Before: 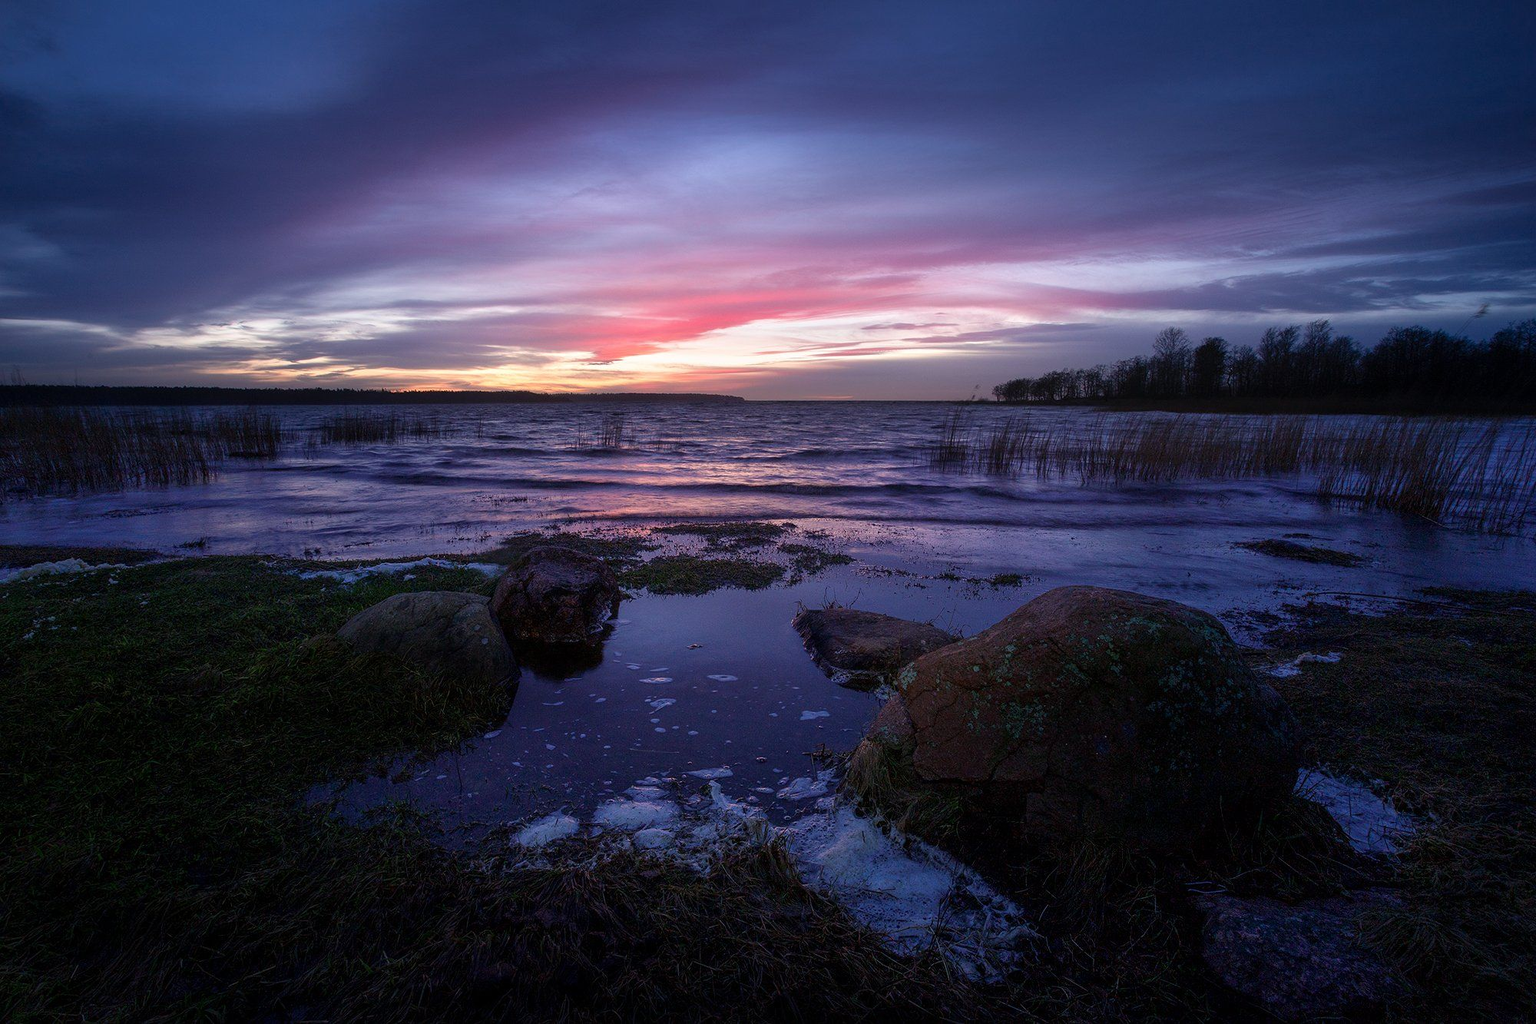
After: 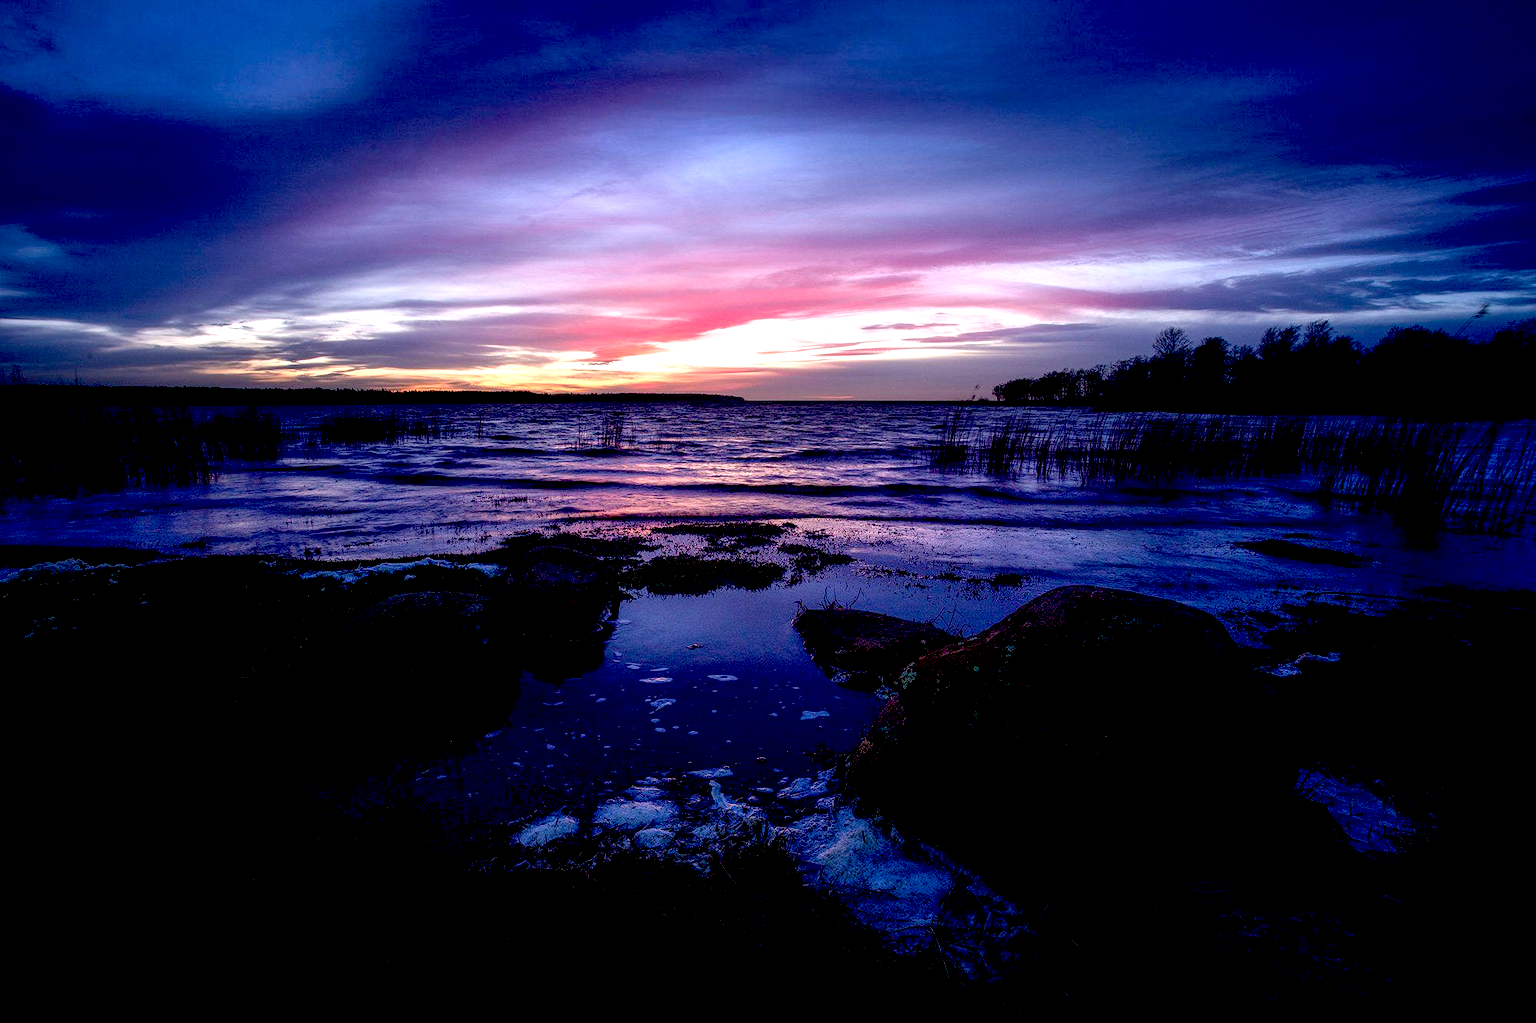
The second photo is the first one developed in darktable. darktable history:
local contrast: on, module defaults
exposure: black level correction 0.034, exposure 0.909 EV, compensate highlight preservation false
